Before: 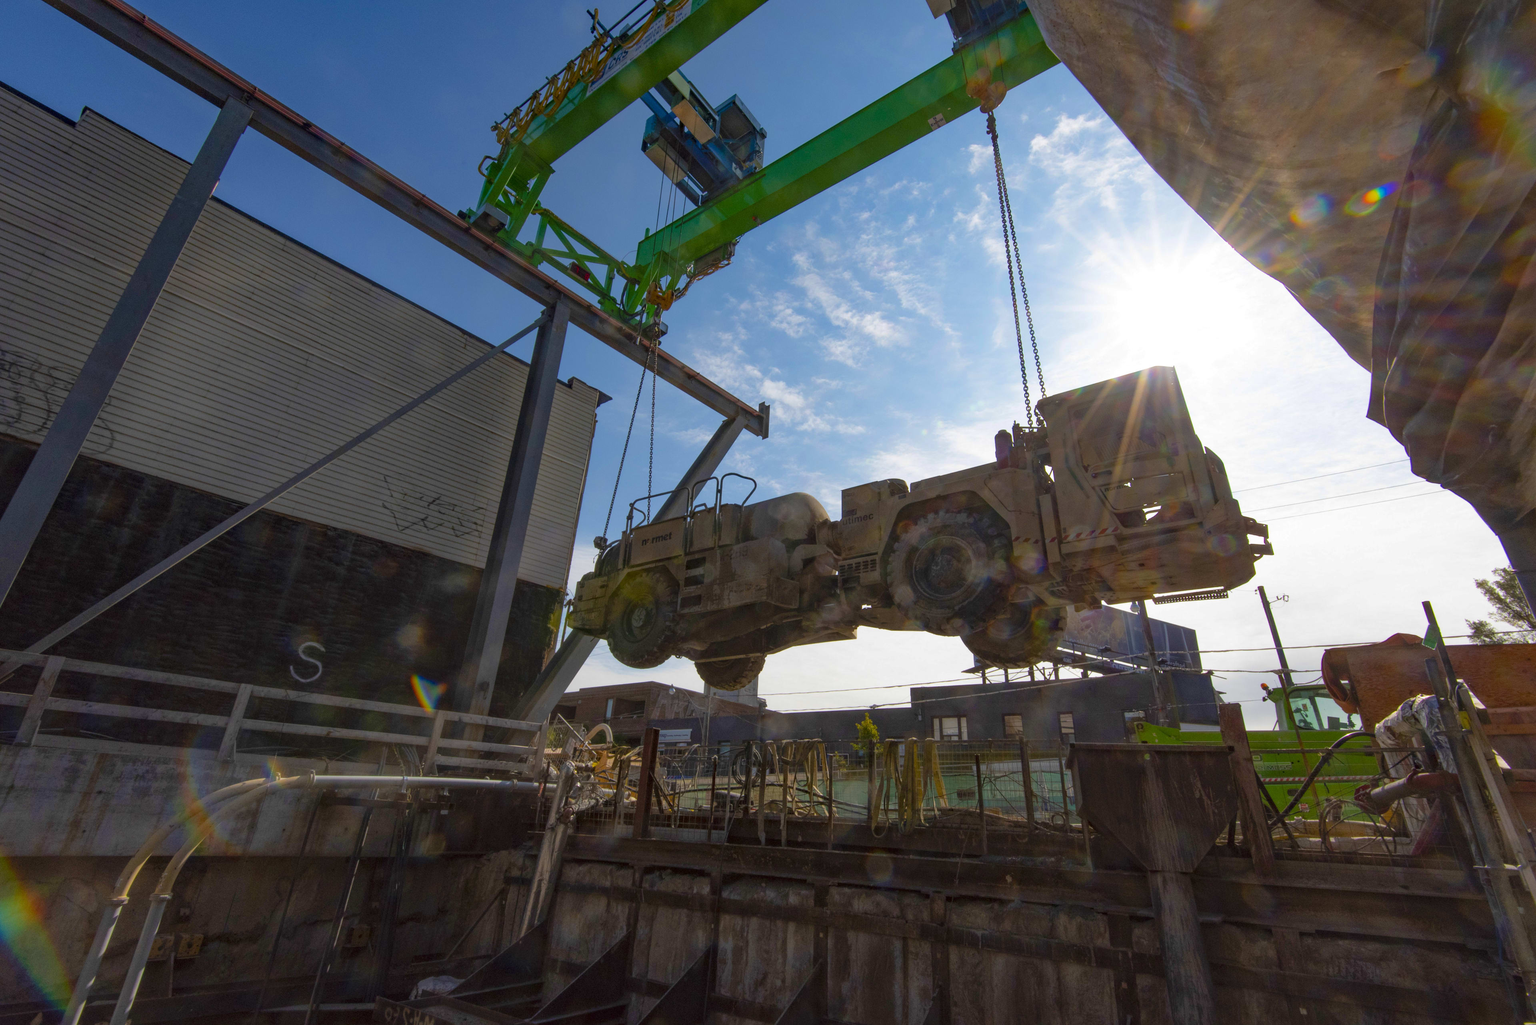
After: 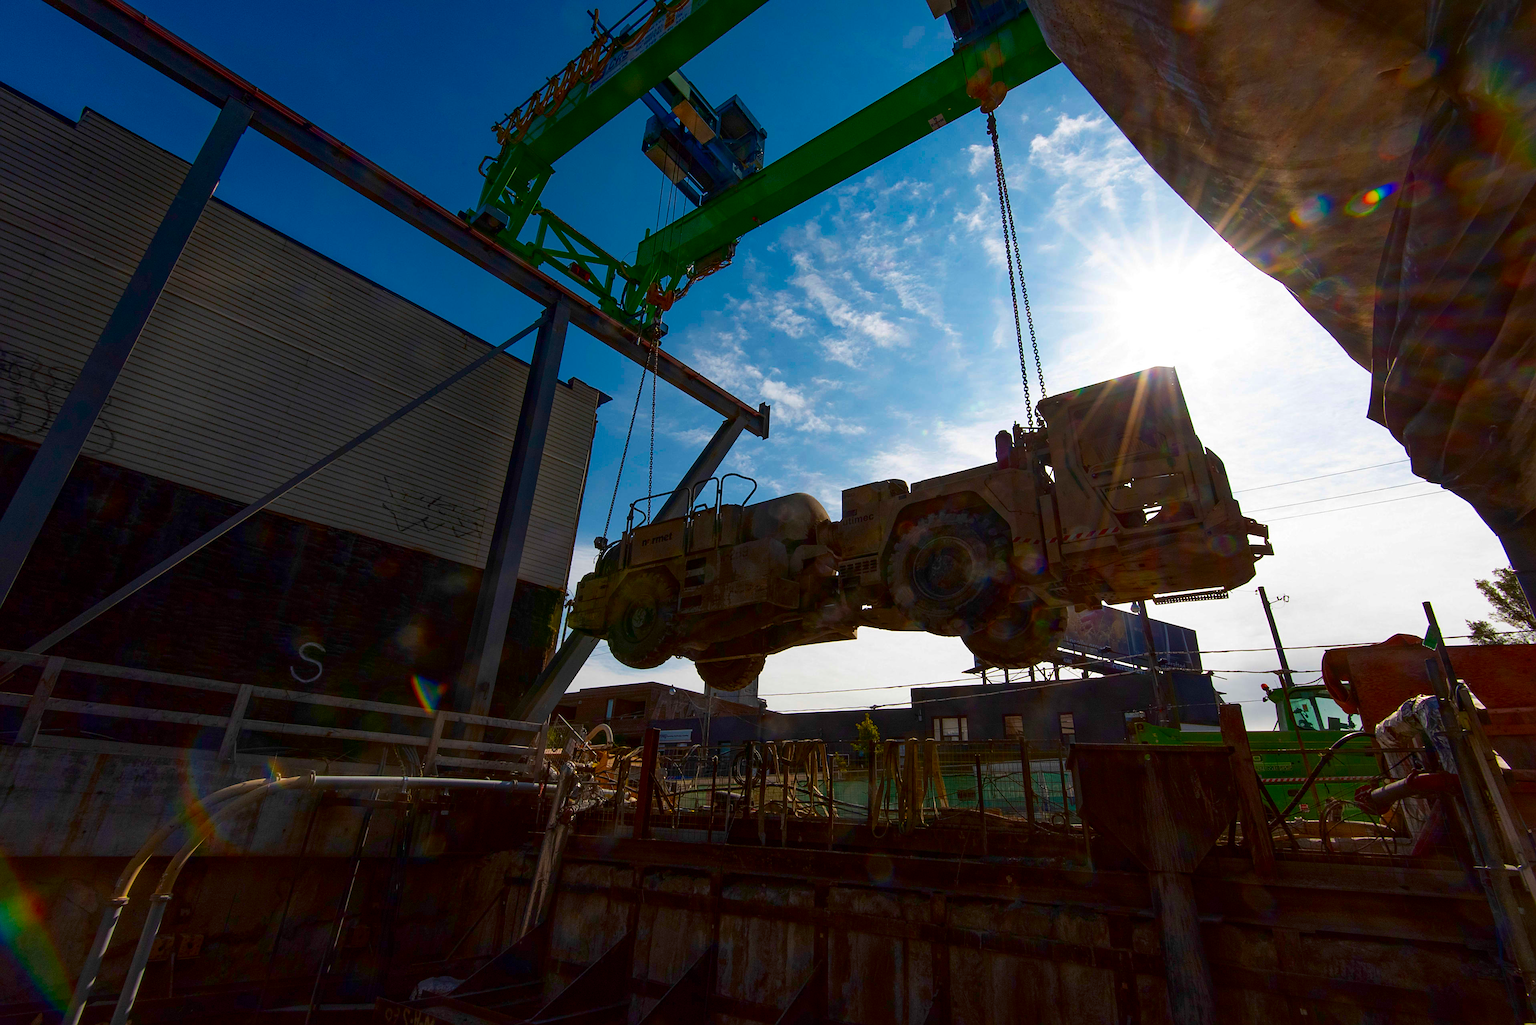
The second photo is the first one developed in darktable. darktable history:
contrast brightness saturation: contrast 0.13, brightness -0.24, saturation 0.14
sharpen: on, module defaults
